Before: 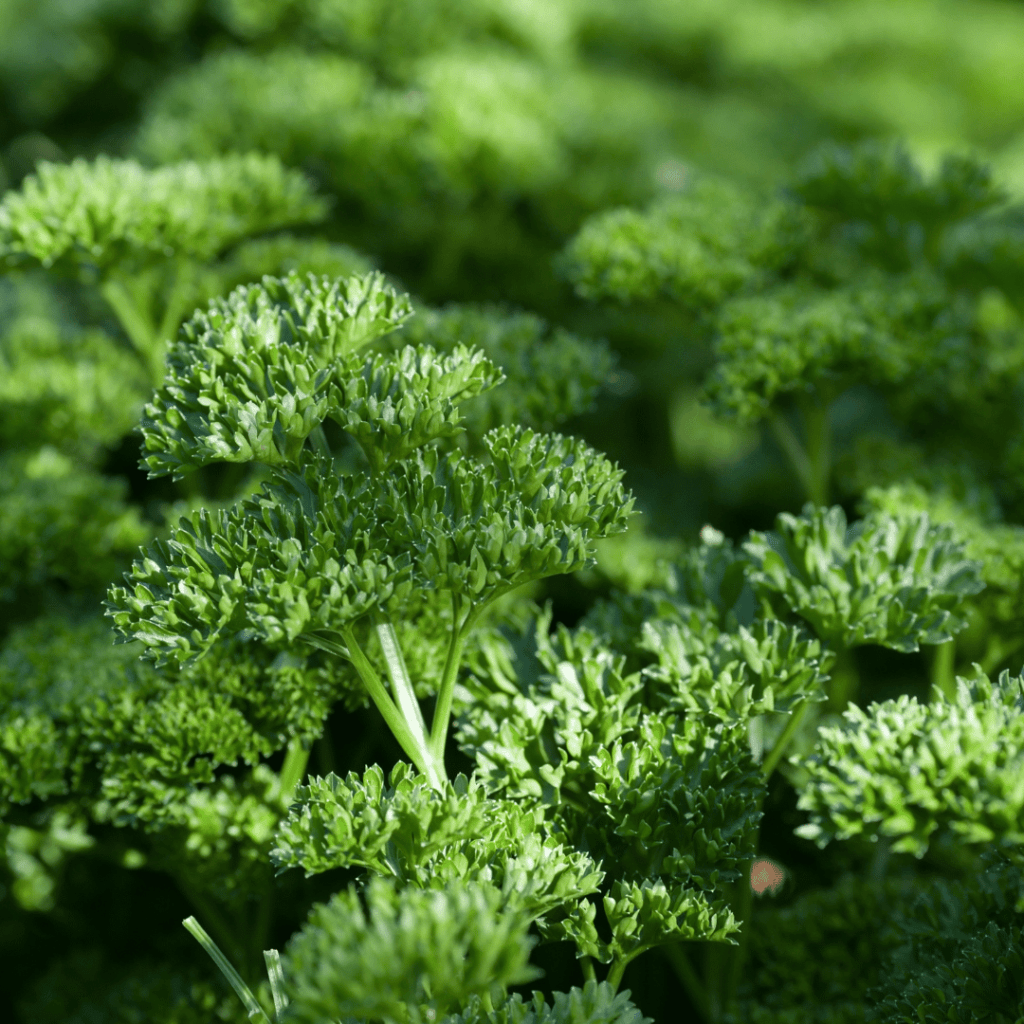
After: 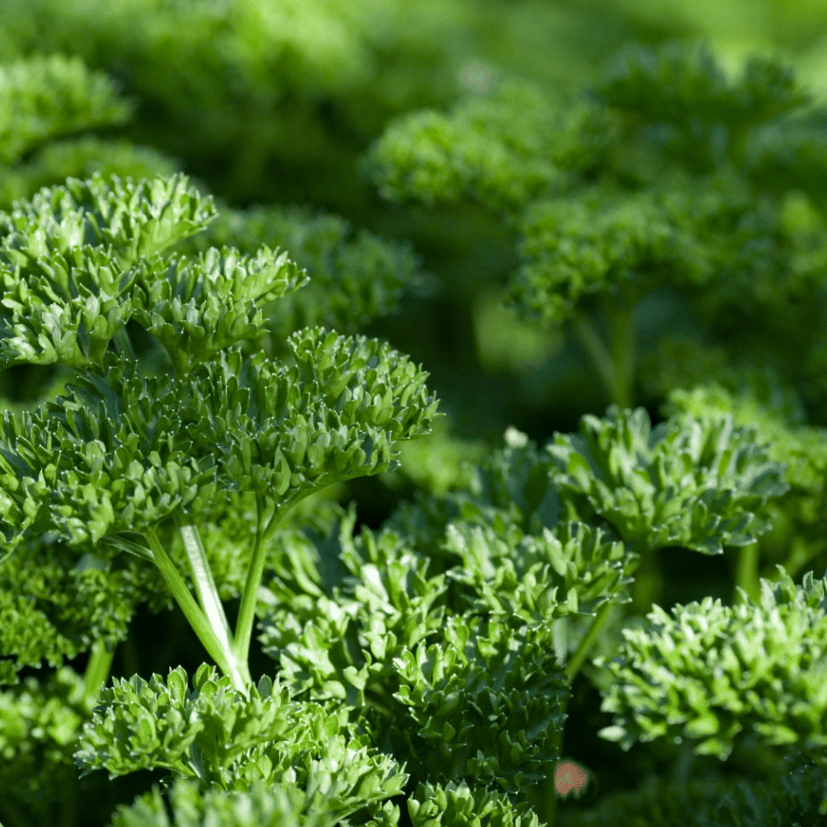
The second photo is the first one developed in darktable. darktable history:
crop: left 19.159%, top 9.58%, bottom 9.58%
haze removal: compatibility mode true, adaptive false
